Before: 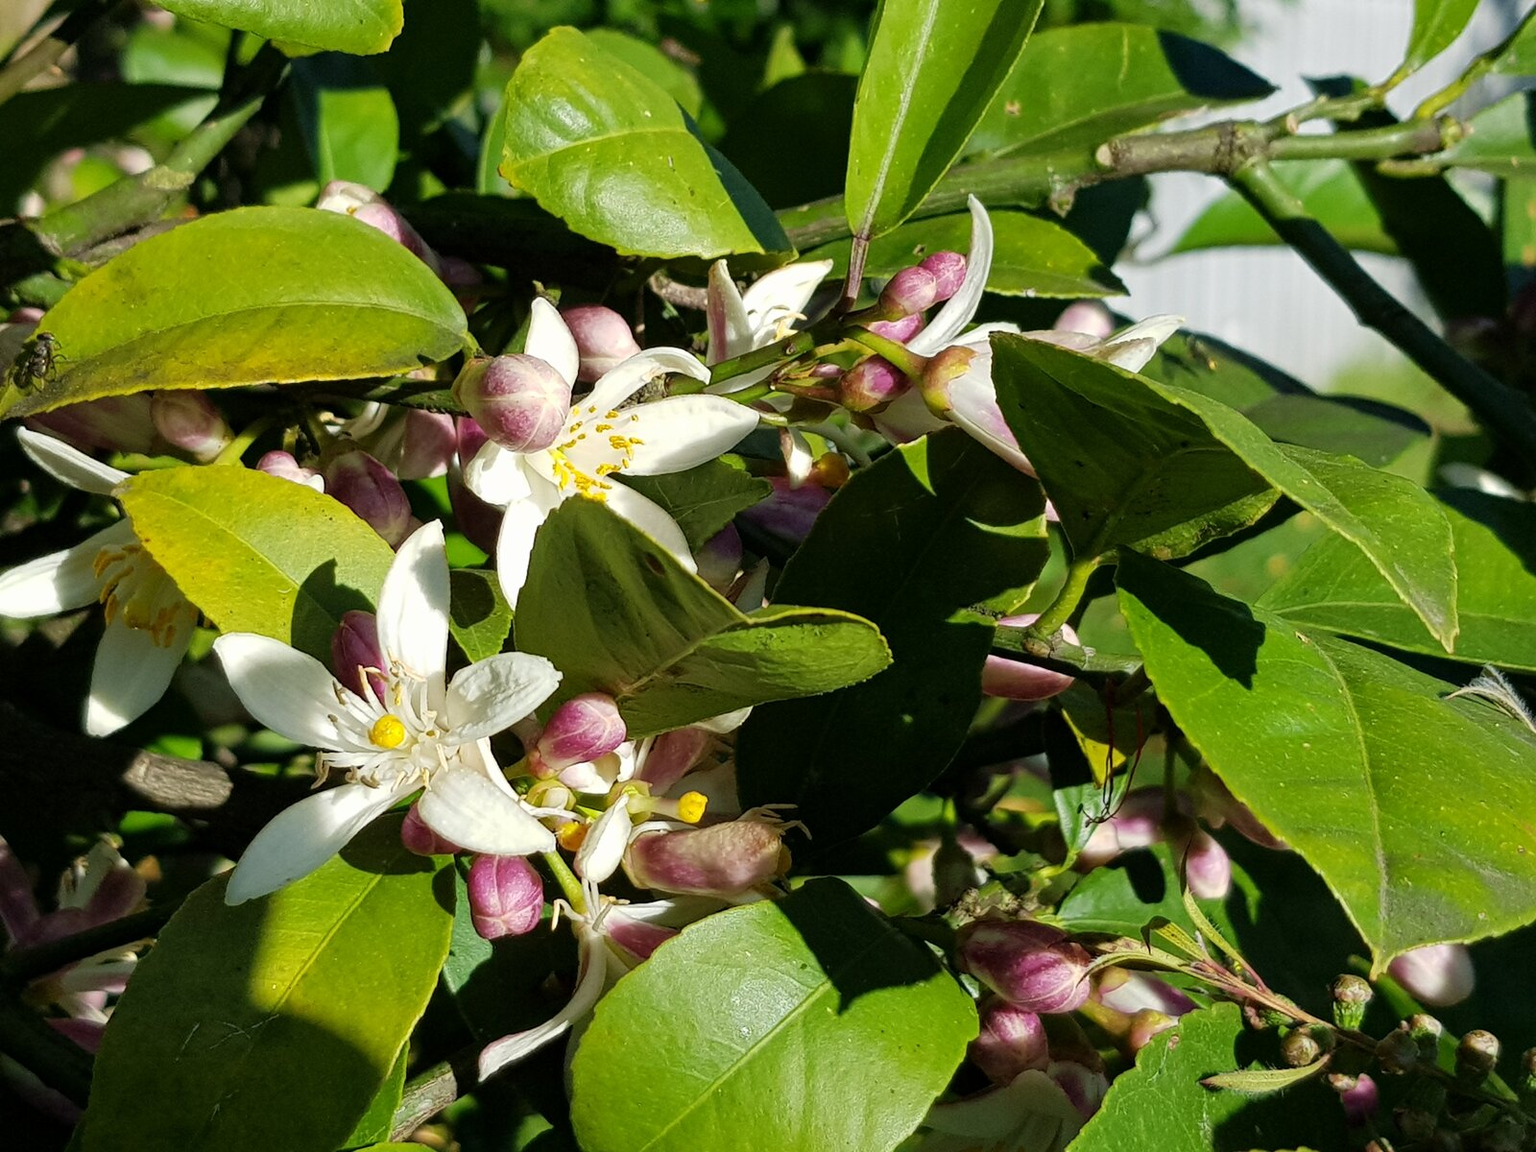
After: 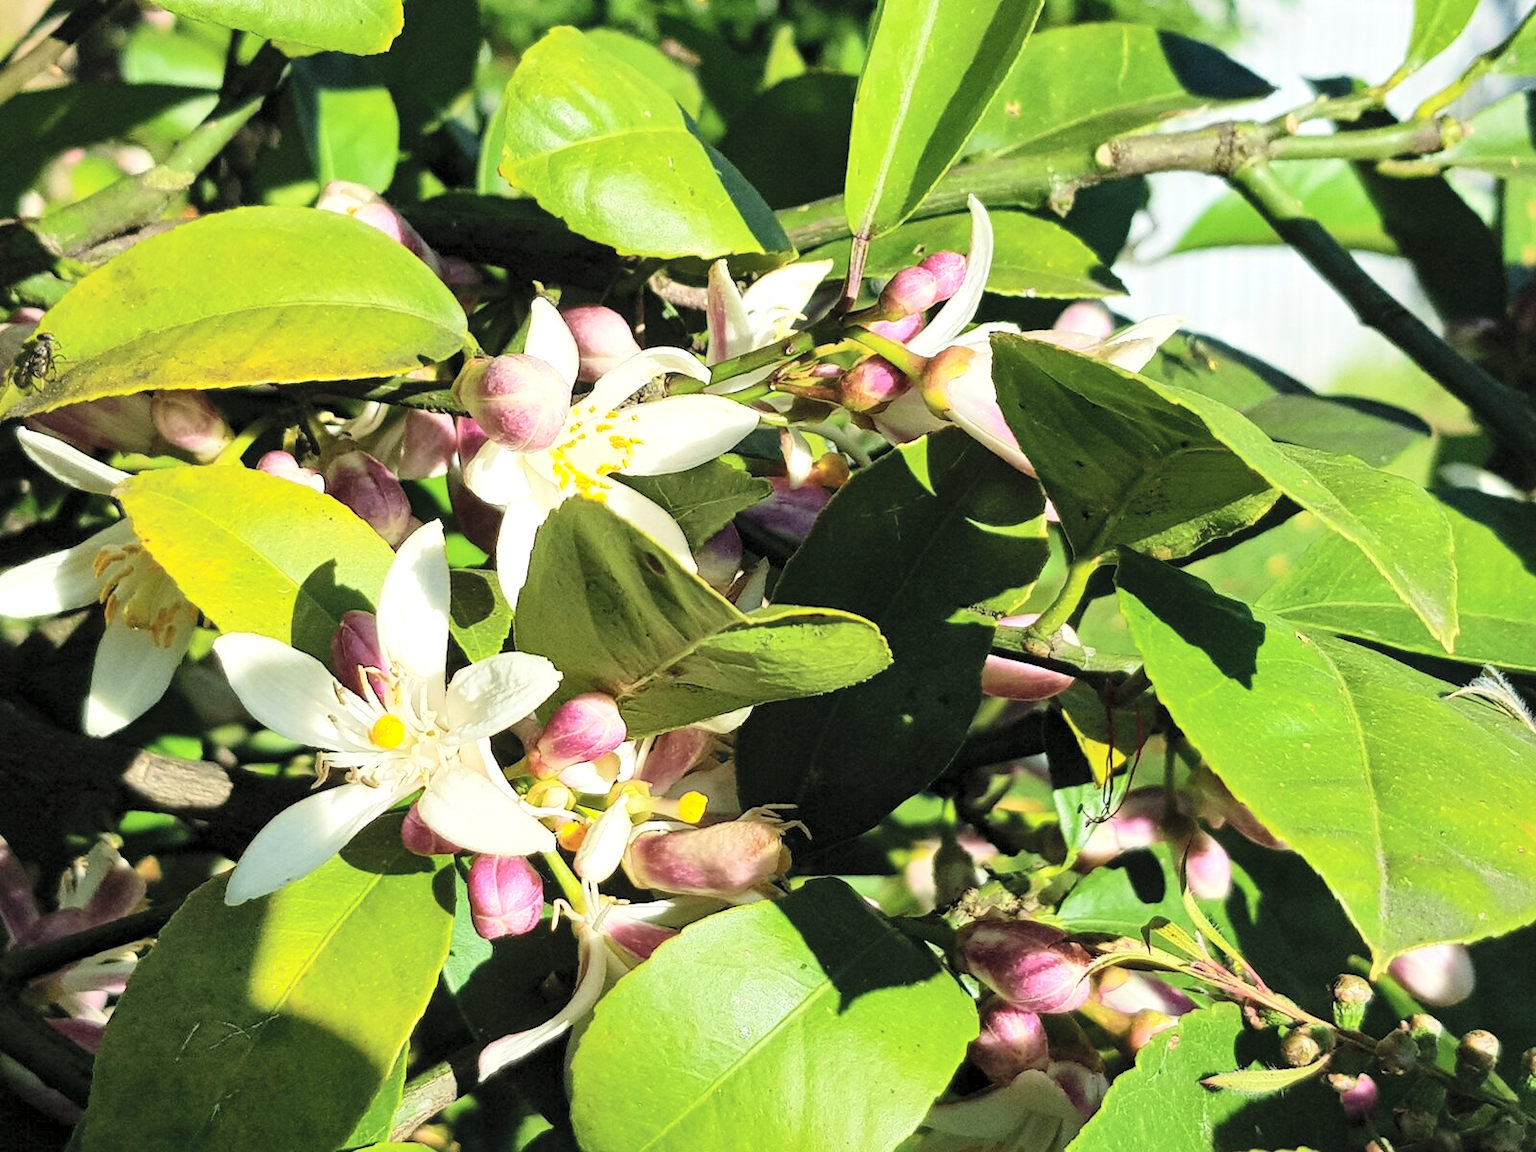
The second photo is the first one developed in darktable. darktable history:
tone equalizer: mask exposure compensation -0.497 EV
tone curve: curves: ch0 [(0, 0) (0.003, 0.006) (0.011, 0.015) (0.025, 0.032) (0.044, 0.054) (0.069, 0.079) (0.1, 0.111) (0.136, 0.146) (0.177, 0.186) (0.224, 0.229) (0.277, 0.286) (0.335, 0.348) (0.399, 0.426) (0.468, 0.514) (0.543, 0.609) (0.623, 0.706) (0.709, 0.789) (0.801, 0.862) (0.898, 0.926) (1, 1)], color space Lab, independent channels, preserve colors none
contrast brightness saturation: contrast 0.095, brightness 0.296, saturation 0.135
levels: levels [0.016, 0.492, 0.969]
local contrast: mode bilateral grid, contrast 26, coarseness 50, detail 121%, midtone range 0.2
